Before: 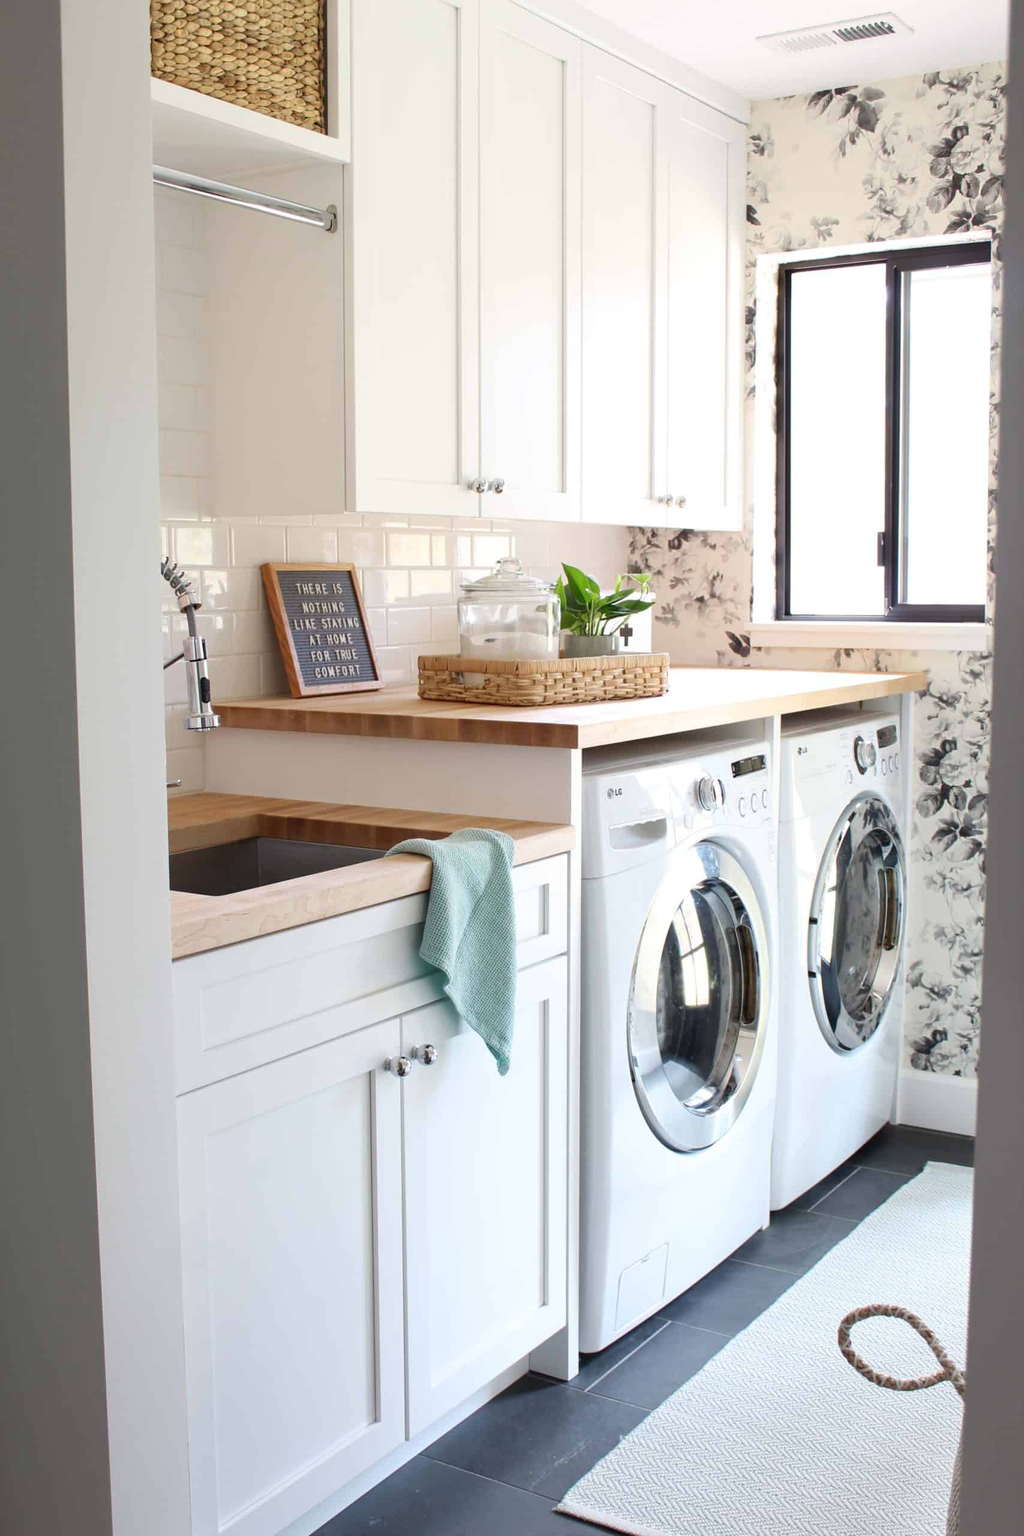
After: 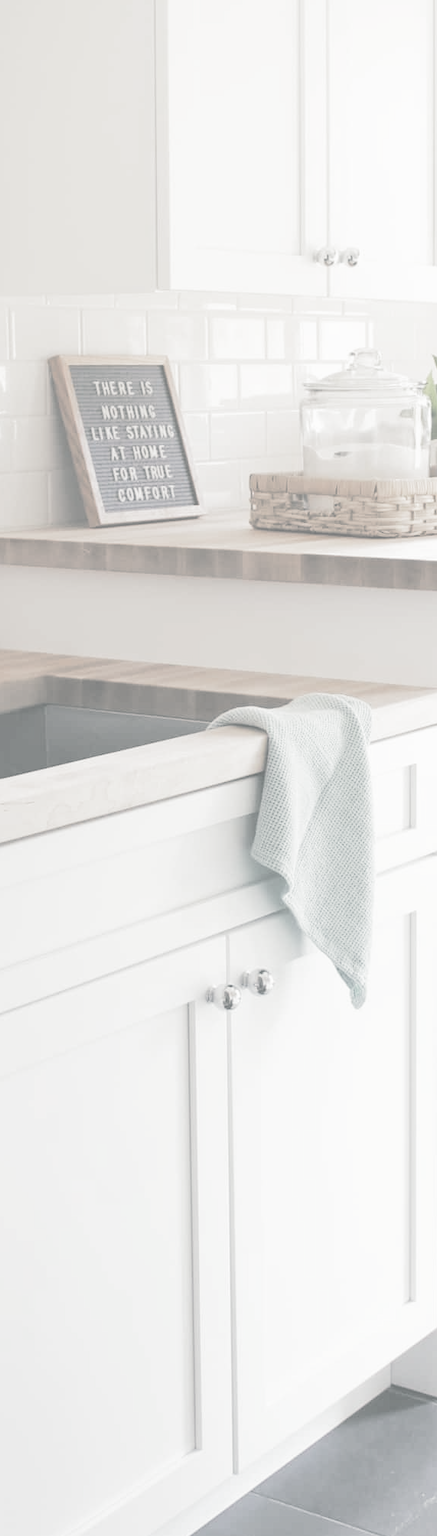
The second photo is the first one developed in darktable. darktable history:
contrast brightness saturation: contrast -0.32, brightness 0.75, saturation -0.78
tone equalizer: -8 EV -0.75 EV, -7 EV -0.7 EV, -6 EV -0.6 EV, -5 EV -0.4 EV, -3 EV 0.4 EV, -2 EV 0.6 EV, -1 EV 0.7 EV, +0 EV 0.75 EV, edges refinement/feathering 500, mask exposure compensation -1.57 EV, preserve details no
split-toning: shadows › hue 190.8°, shadows › saturation 0.05, highlights › hue 54°, highlights › saturation 0.05, compress 0%
crop and rotate: left 21.77%, top 18.528%, right 44.676%, bottom 2.997%
